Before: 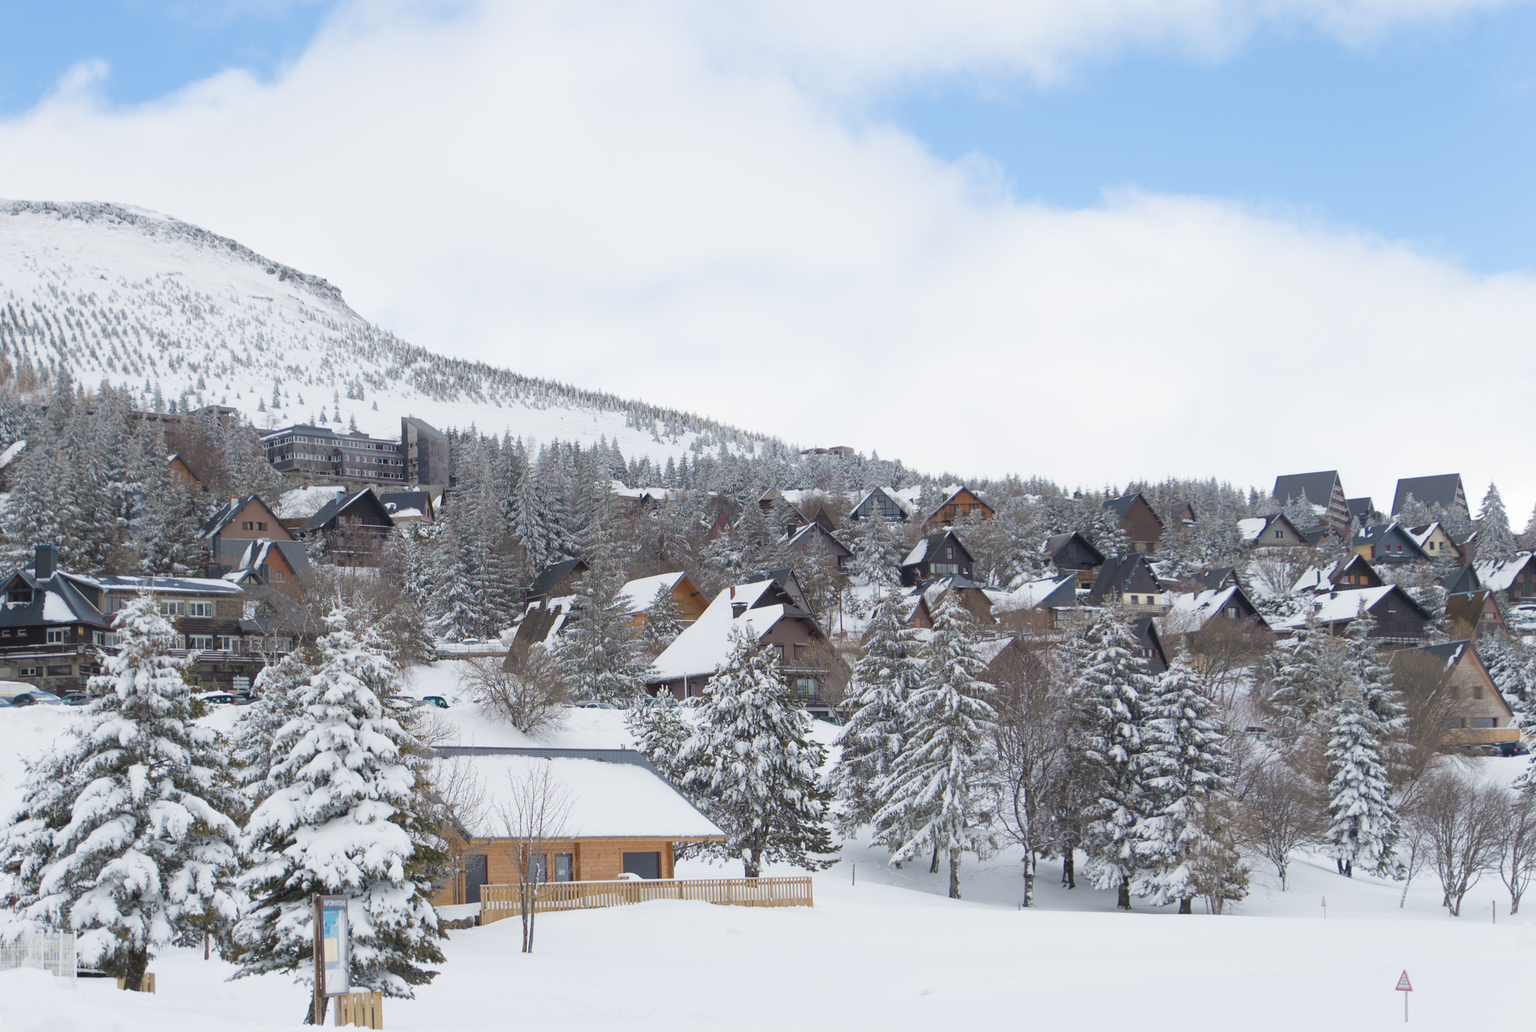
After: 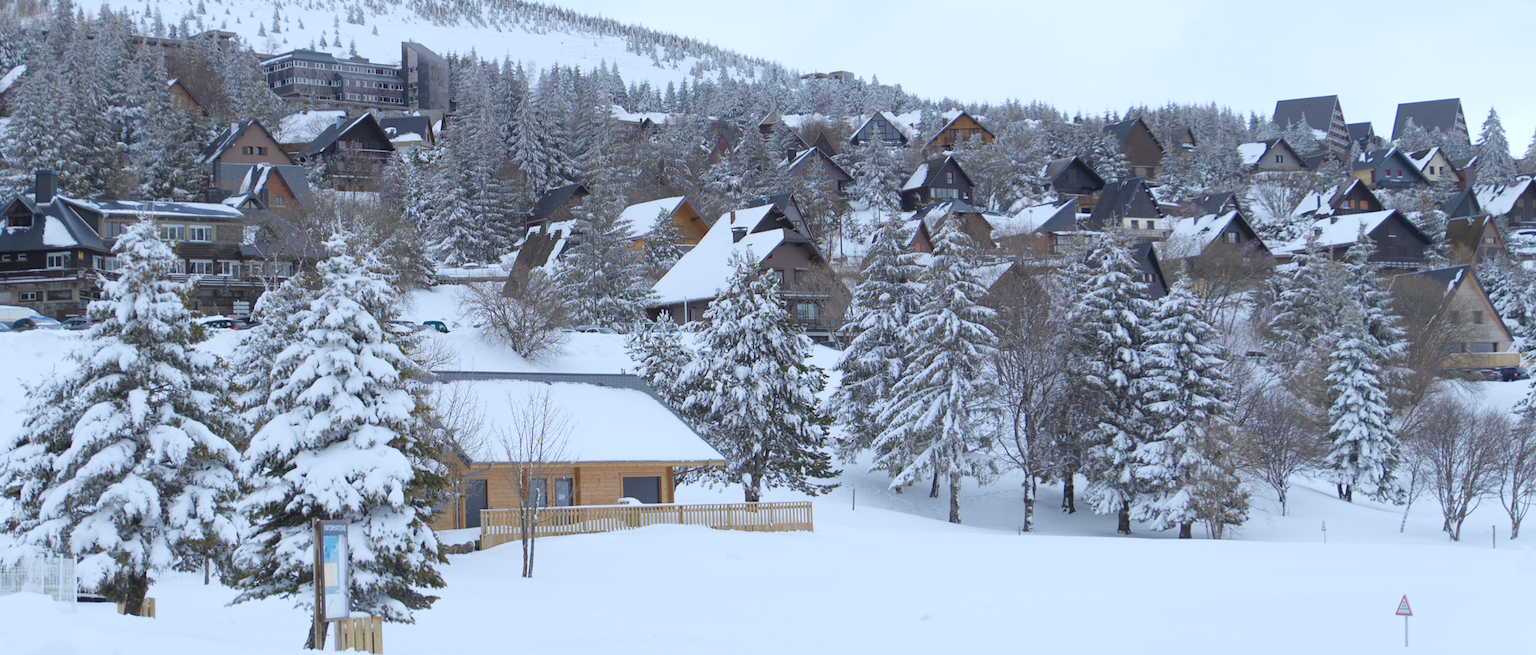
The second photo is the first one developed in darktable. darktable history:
white balance: red 0.924, blue 1.095
crop and rotate: top 36.435%
